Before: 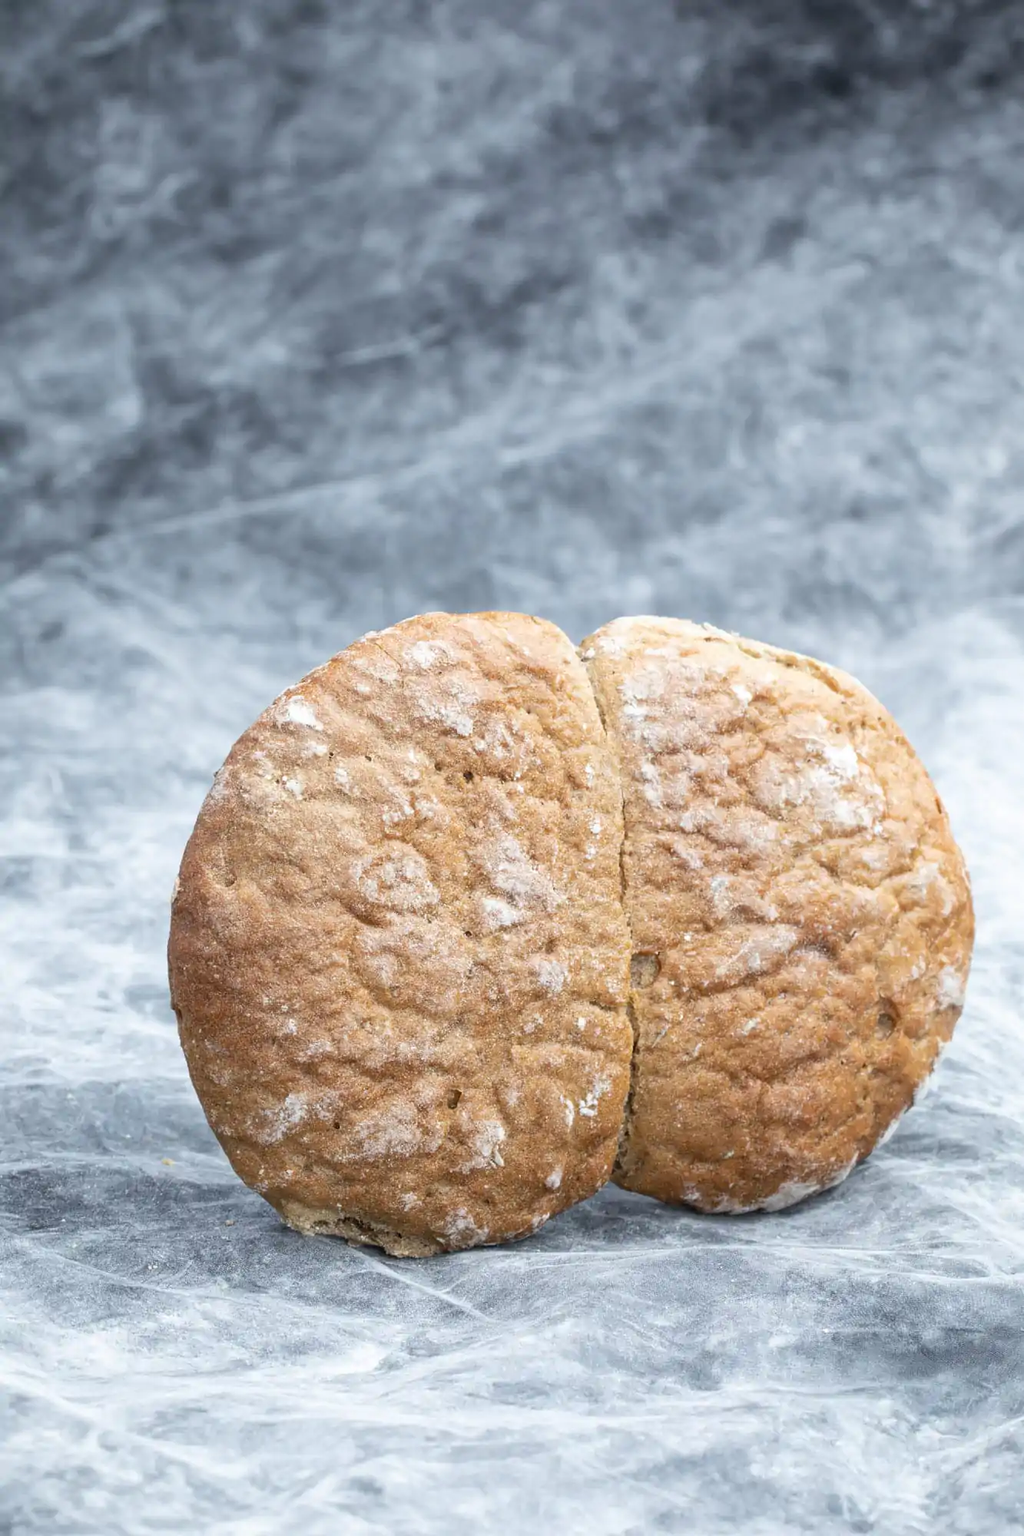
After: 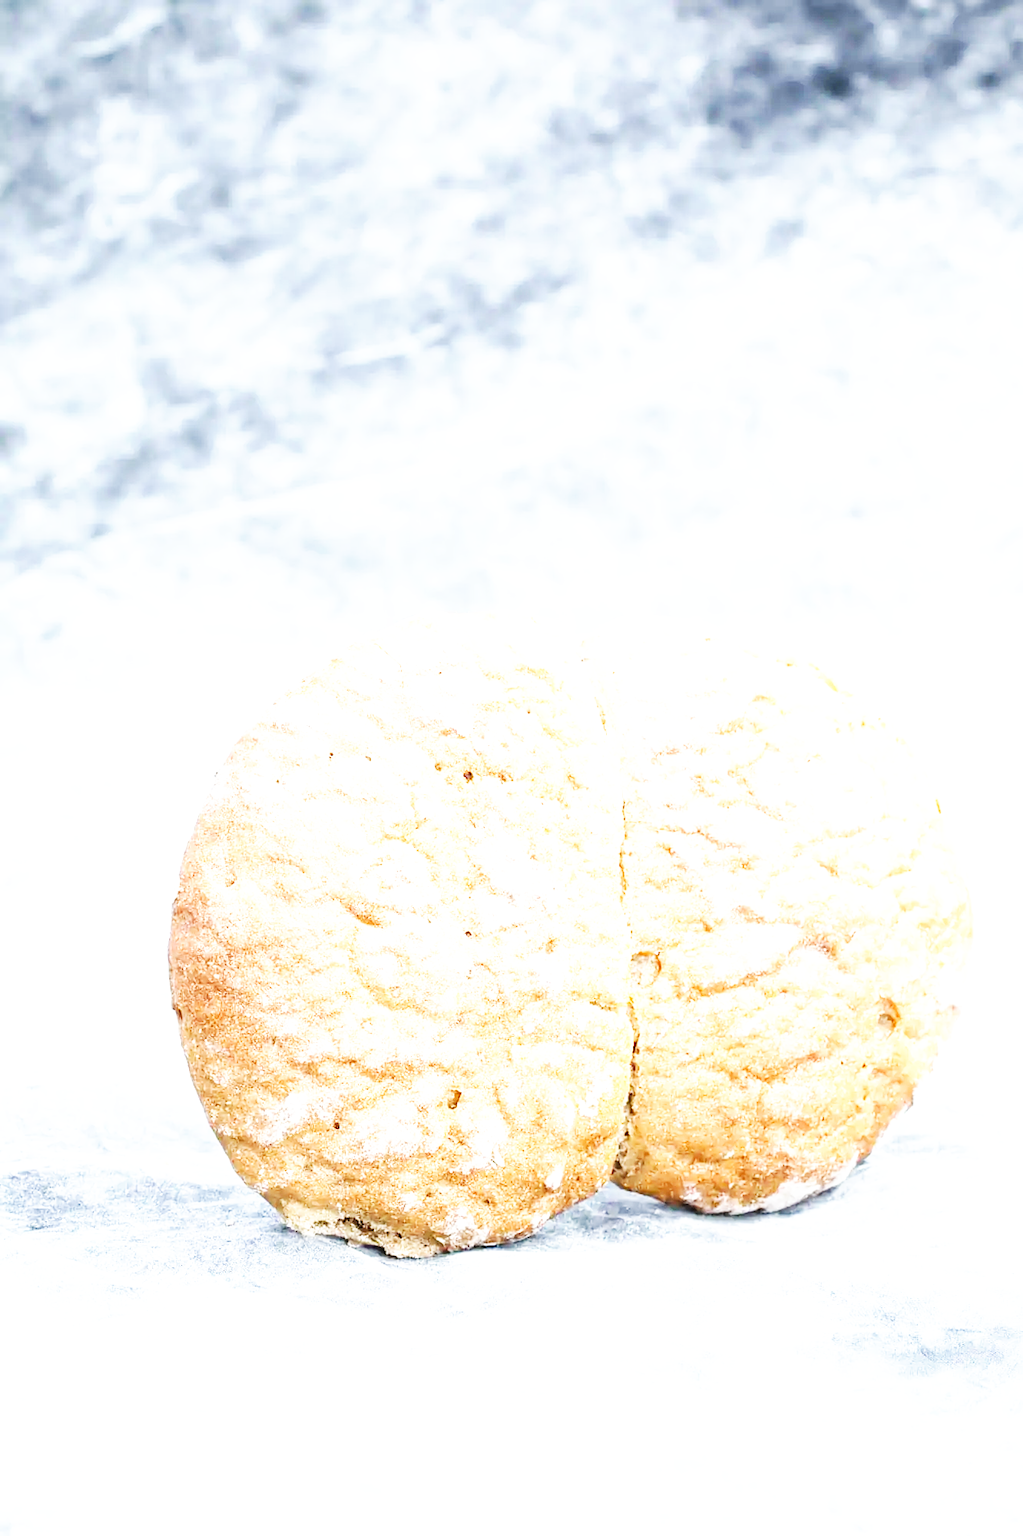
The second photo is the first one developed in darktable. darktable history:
base curve: curves: ch0 [(0, 0) (0.007, 0.004) (0.027, 0.03) (0.046, 0.07) (0.207, 0.54) (0.442, 0.872) (0.673, 0.972) (1, 1)], preserve colors none
exposure: black level correction 0, exposure 1.3 EV, compensate exposure bias true, compensate highlight preservation false
sharpen: amount 0.2
